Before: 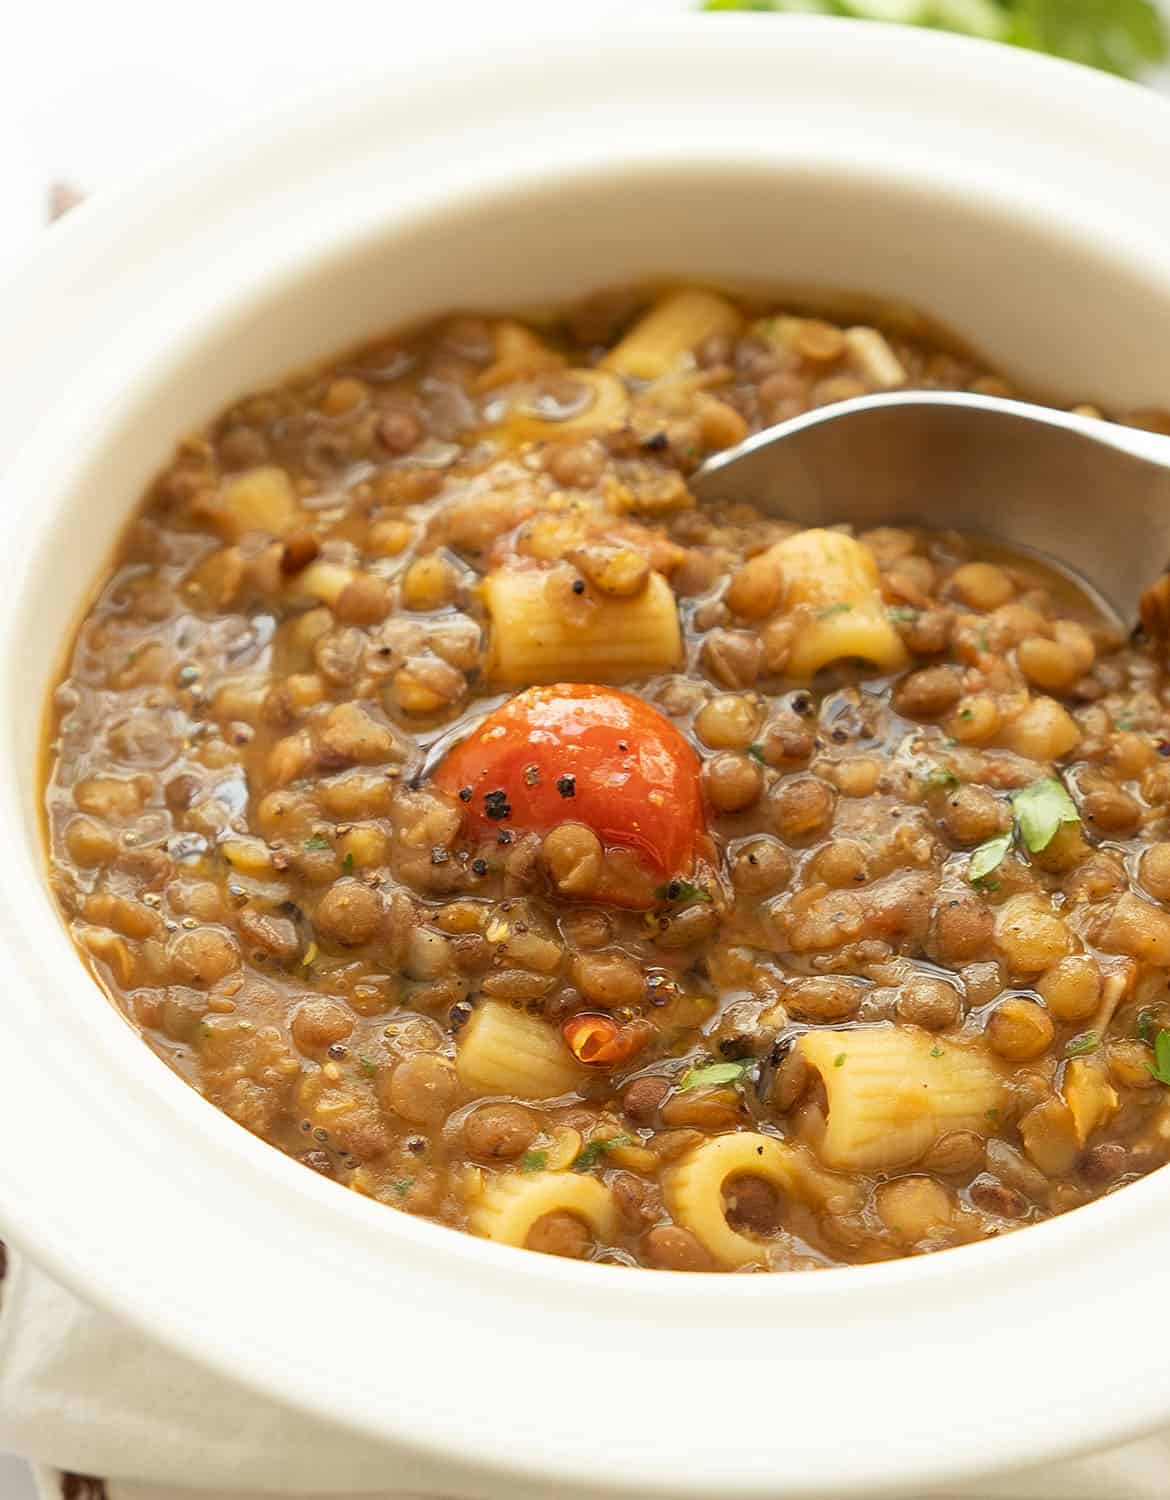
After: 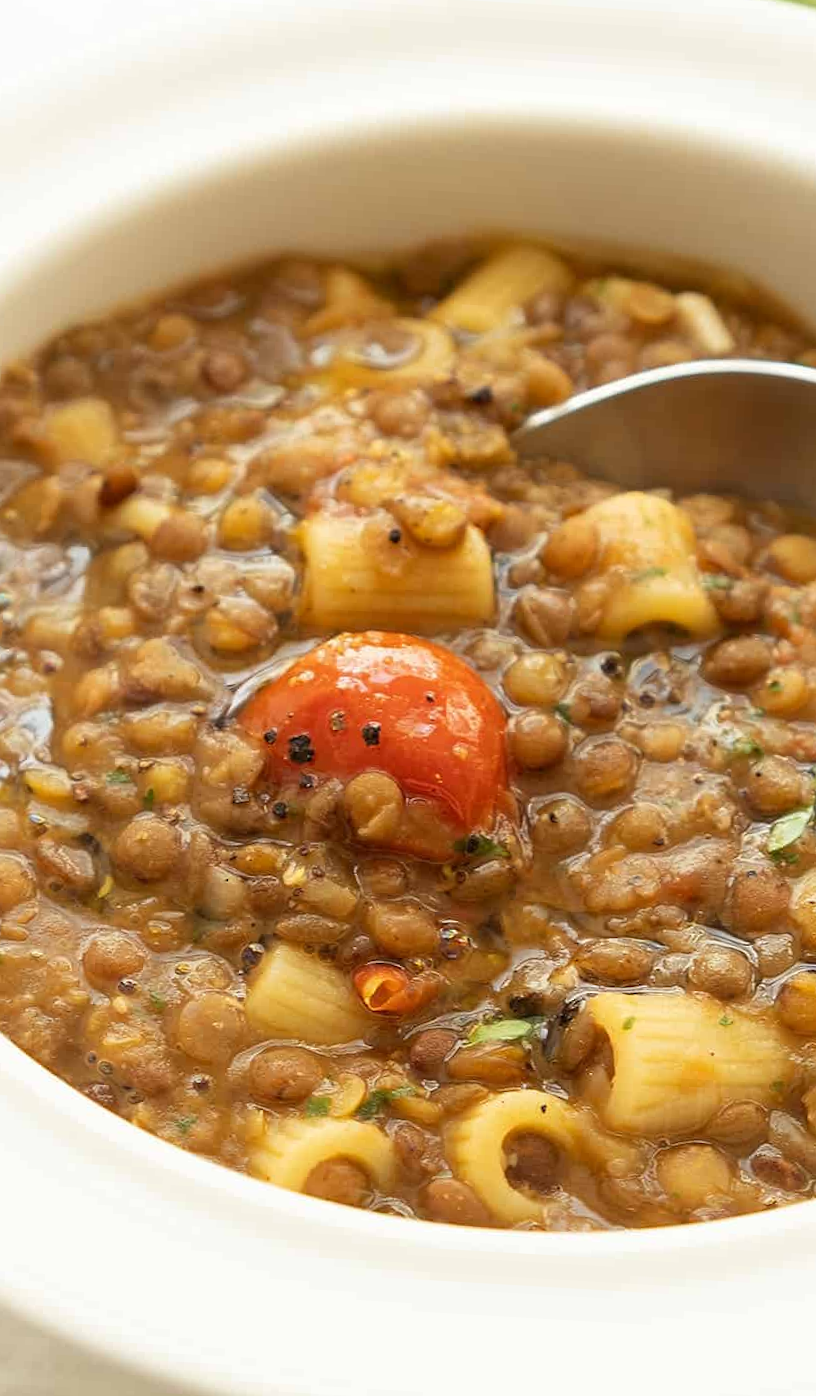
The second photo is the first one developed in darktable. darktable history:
crop and rotate: angle -3.32°, left 14.151%, top 0.028%, right 10.998%, bottom 0.085%
